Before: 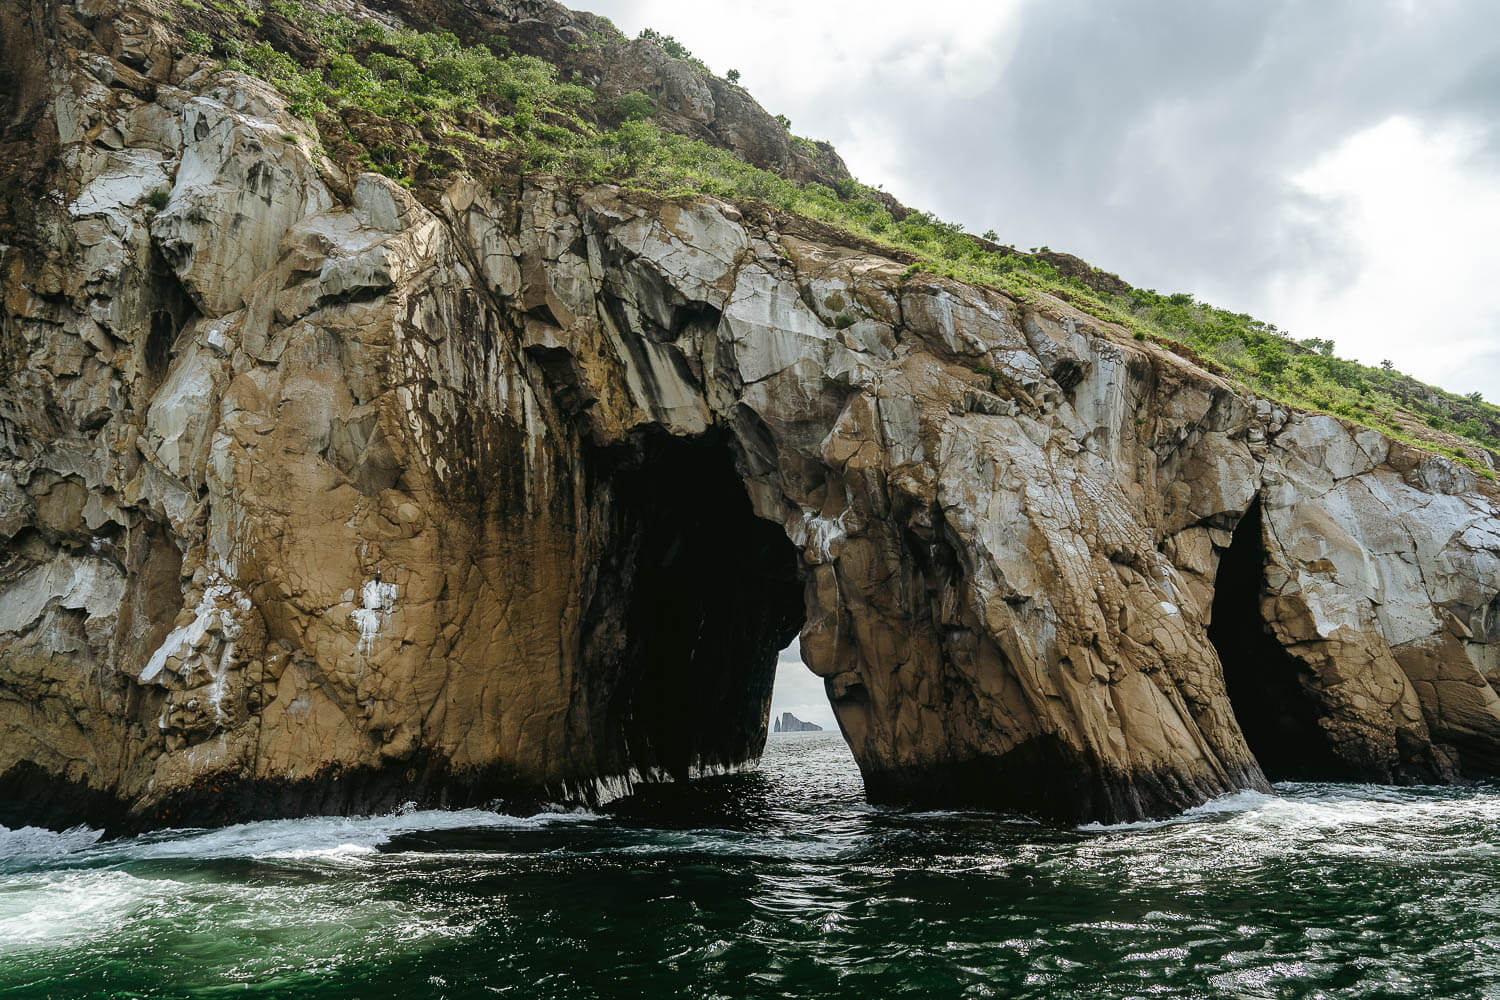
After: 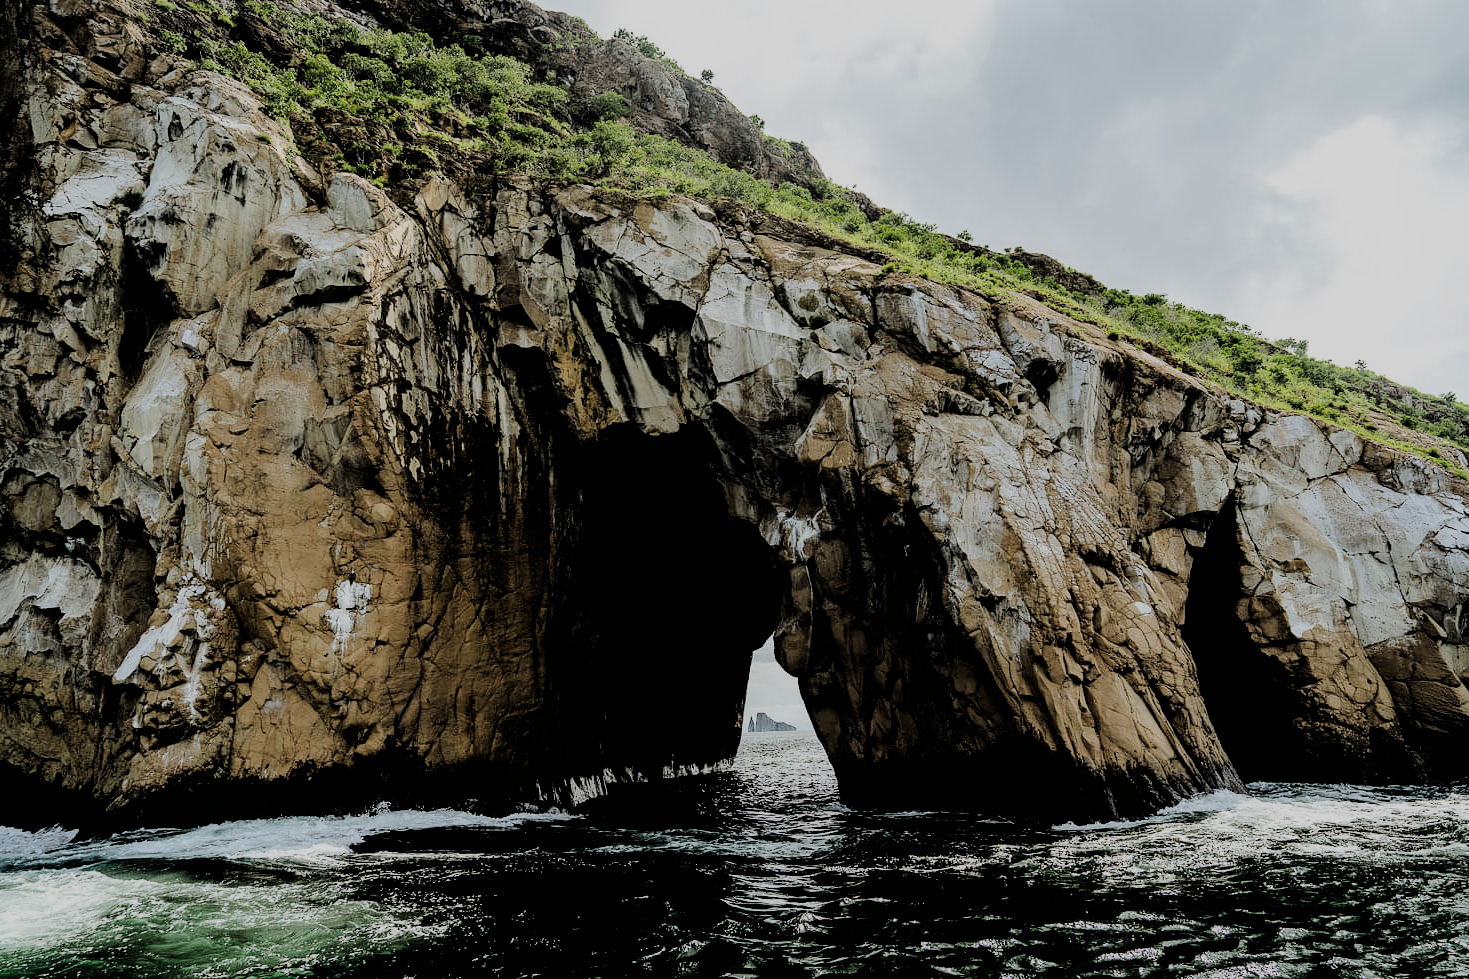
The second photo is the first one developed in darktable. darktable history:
filmic rgb: black relative exposure -3.21 EV, white relative exposure 7.02 EV, hardness 1.46, contrast 1.35
crop: left 1.743%, right 0.268%, bottom 2.011%
tone equalizer: -8 EV -0.55 EV
